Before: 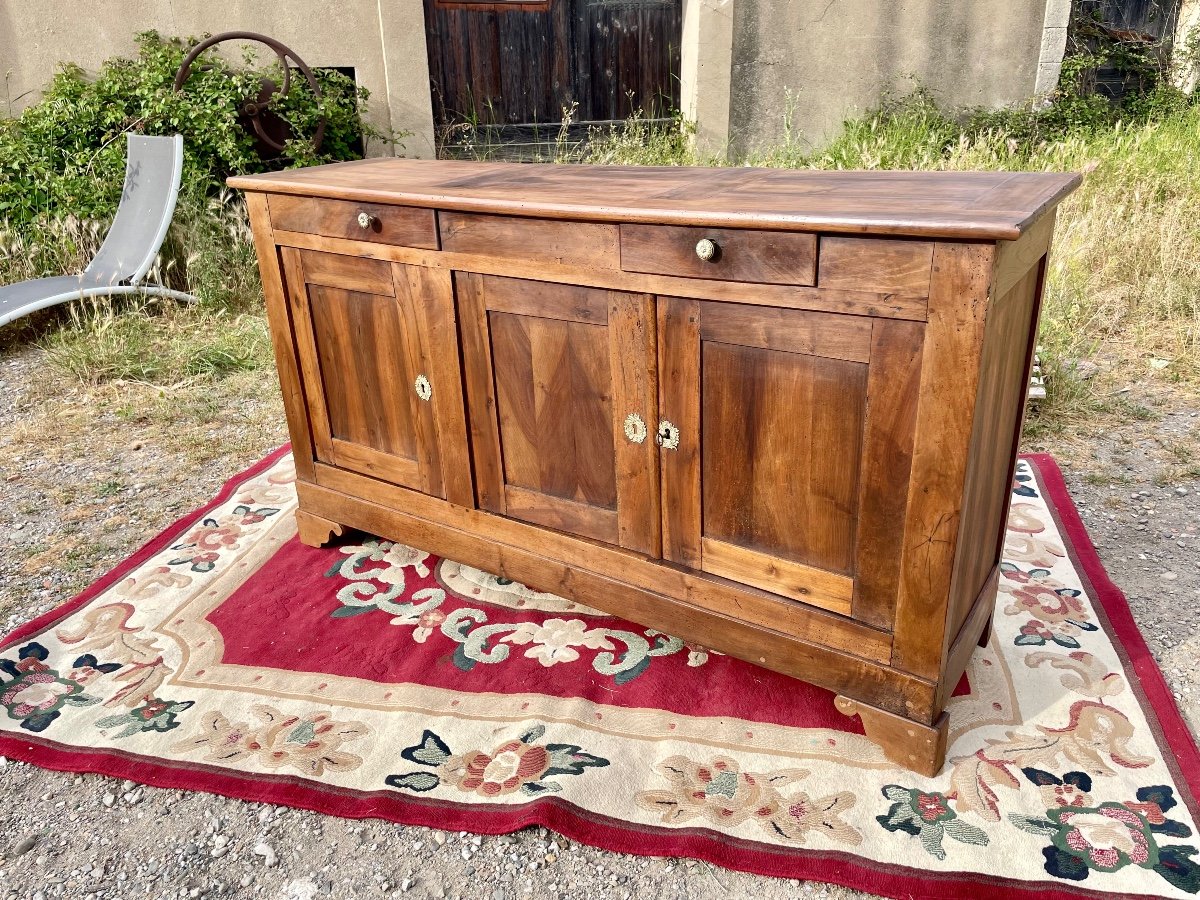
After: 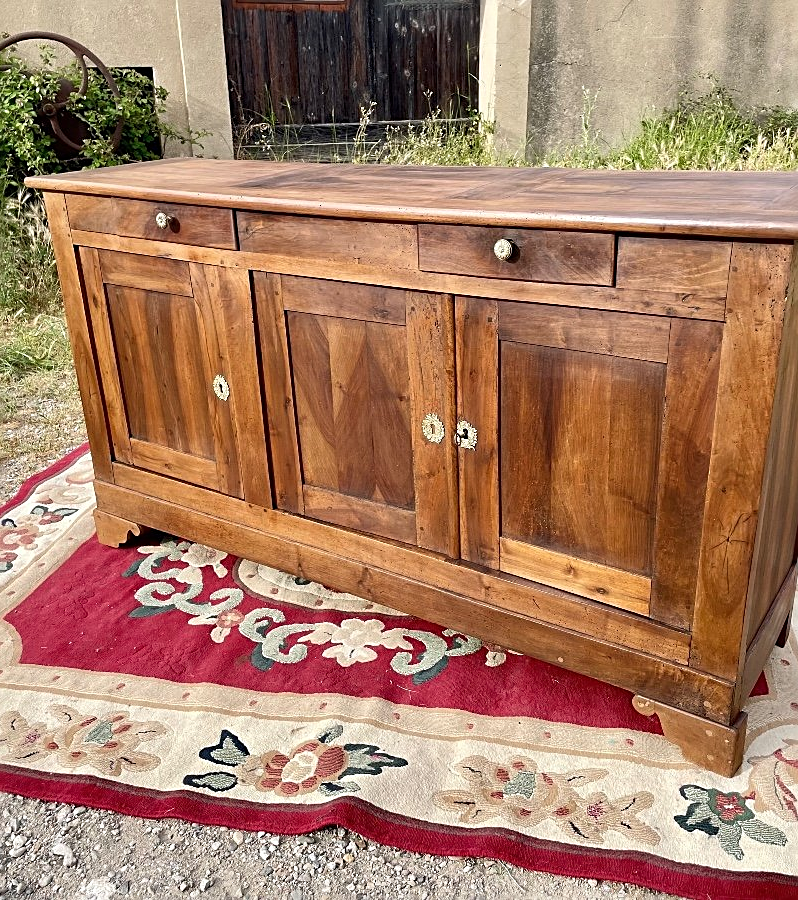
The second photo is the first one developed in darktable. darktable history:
crop: left 16.899%, right 16.556%
sharpen: on, module defaults
